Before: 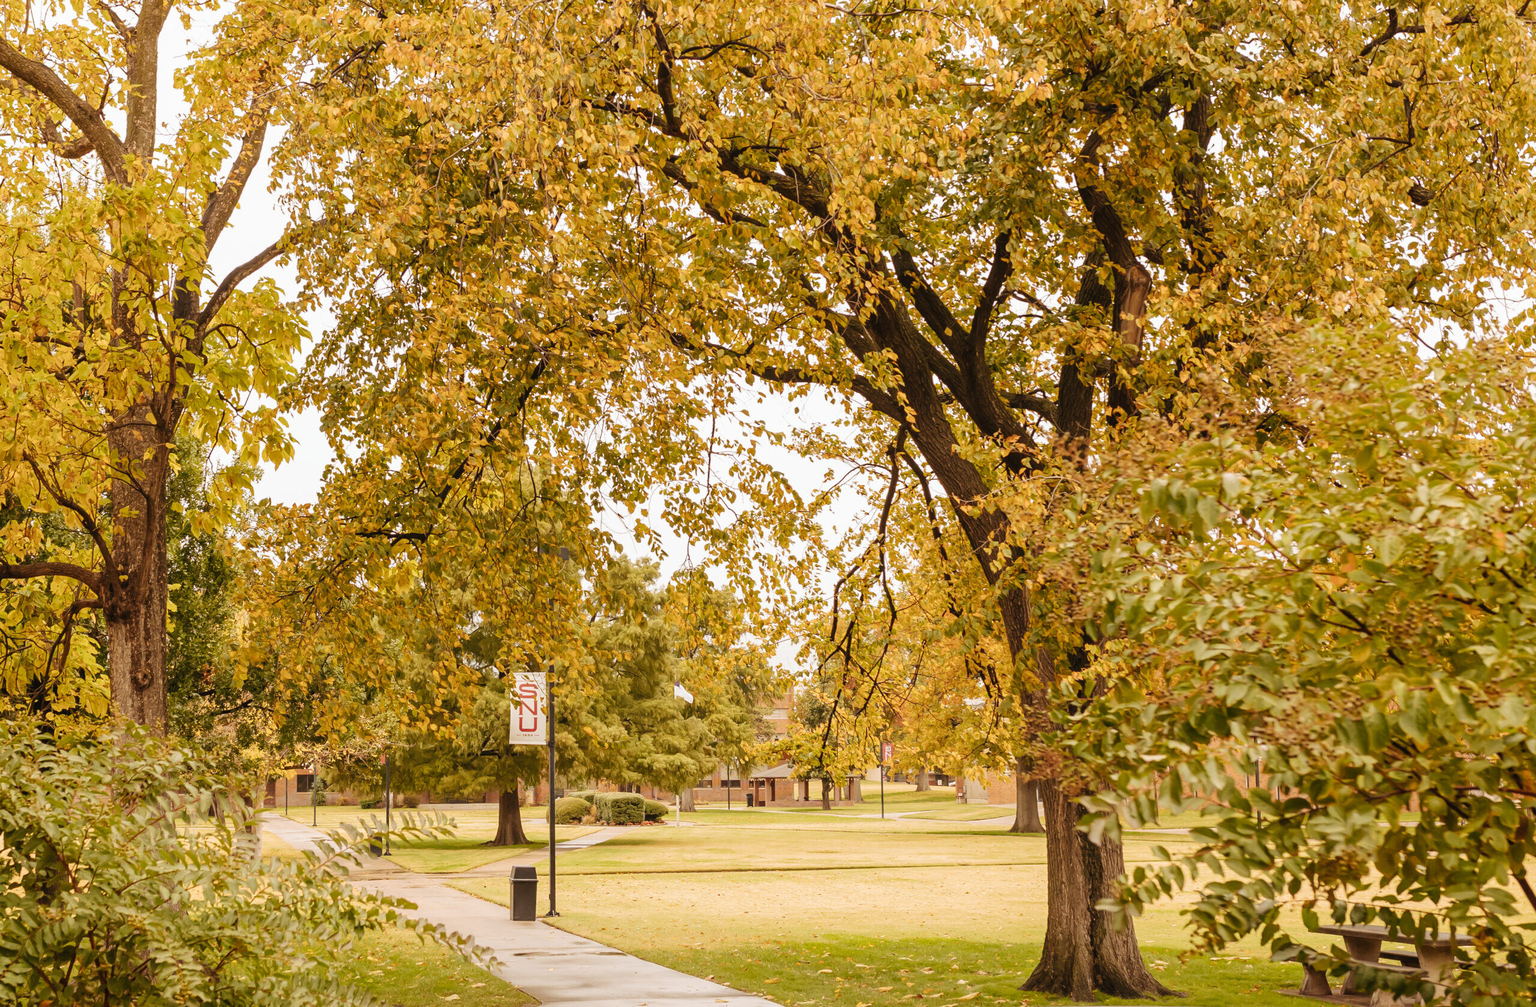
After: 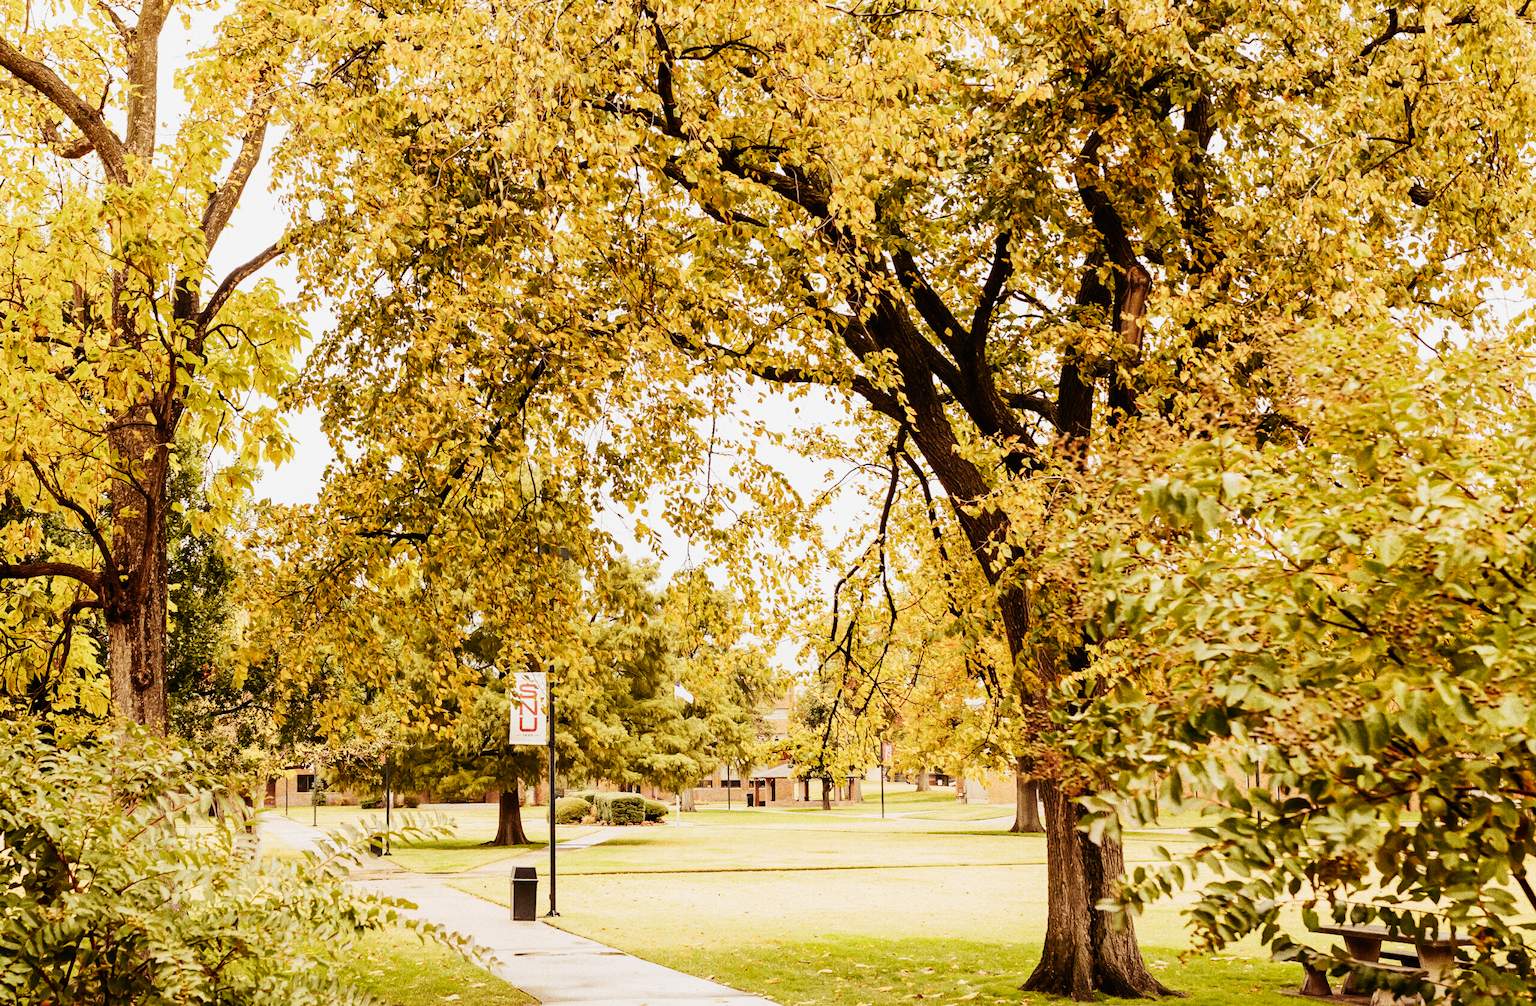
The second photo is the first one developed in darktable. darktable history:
tone equalizer: -8 EV -0.417 EV, -7 EV -0.389 EV, -6 EV -0.333 EV, -5 EV -0.222 EV, -3 EV 0.222 EV, -2 EV 0.333 EV, -1 EV 0.389 EV, +0 EV 0.417 EV, edges refinement/feathering 500, mask exposure compensation -1.57 EV, preserve details no
contrast brightness saturation: contrast 0.1, brightness 0.03, saturation 0.09
sigmoid: skew -0.2, preserve hue 0%, red attenuation 0.1, red rotation 0.035, green attenuation 0.1, green rotation -0.017, blue attenuation 0.15, blue rotation -0.052, base primaries Rec2020
grain: coarseness 8.68 ISO, strength 31.94%
shadows and highlights: shadows -12.5, white point adjustment 4, highlights 28.33
